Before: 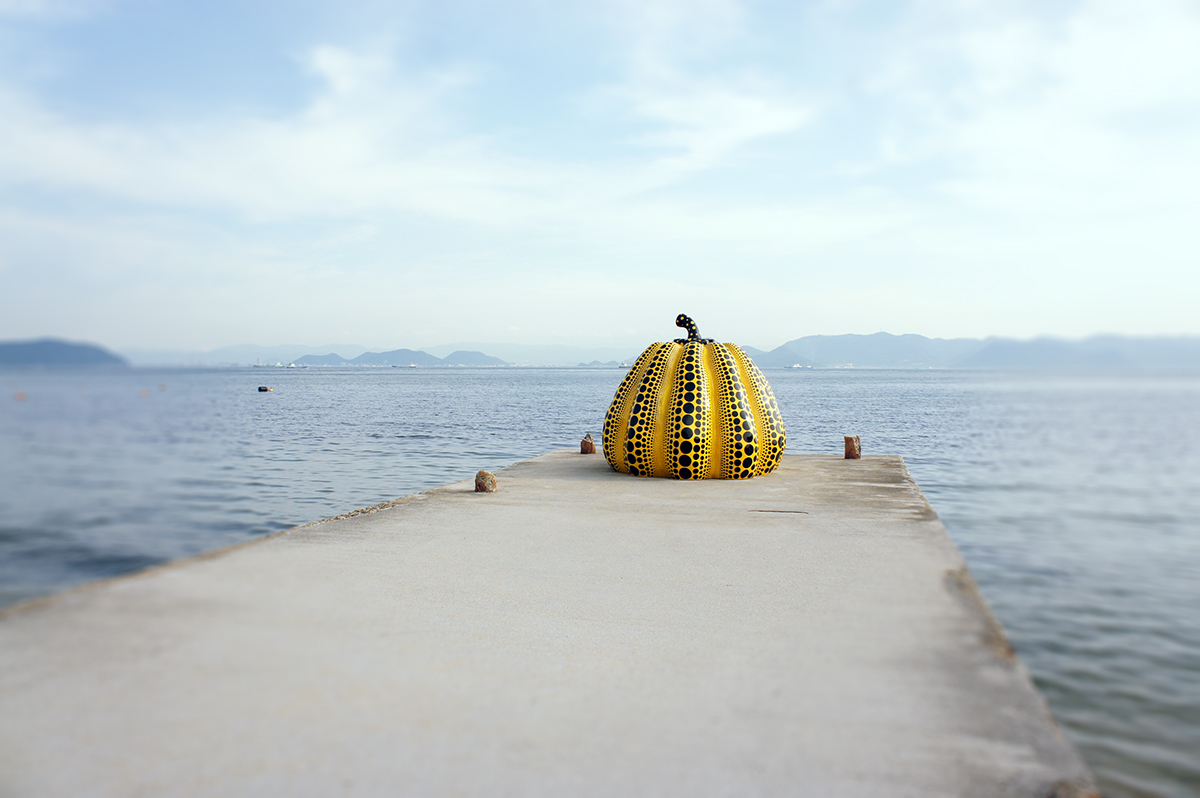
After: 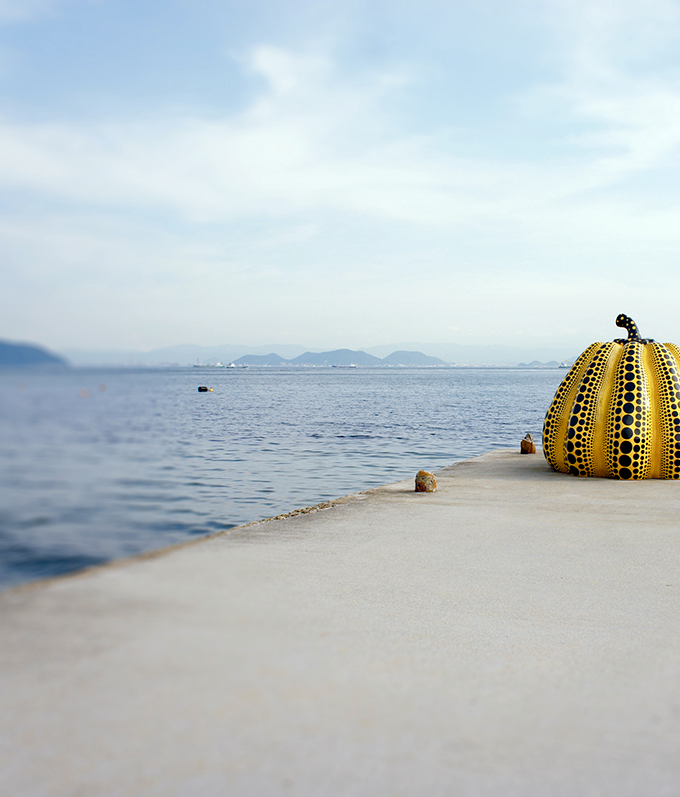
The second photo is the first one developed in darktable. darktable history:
color balance rgb: linear chroma grading › global chroma 6.828%, perceptual saturation grading › global saturation 14.51%, perceptual saturation grading › highlights -25.213%, perceptual saturation grading › shadows 25.314%
haze removal: strength 0.279, distance 0.248, compatibility mode true, adaptive false
contrast brightness saturation: saturation -0.098
crop: left 5.028%, right 38.261%
